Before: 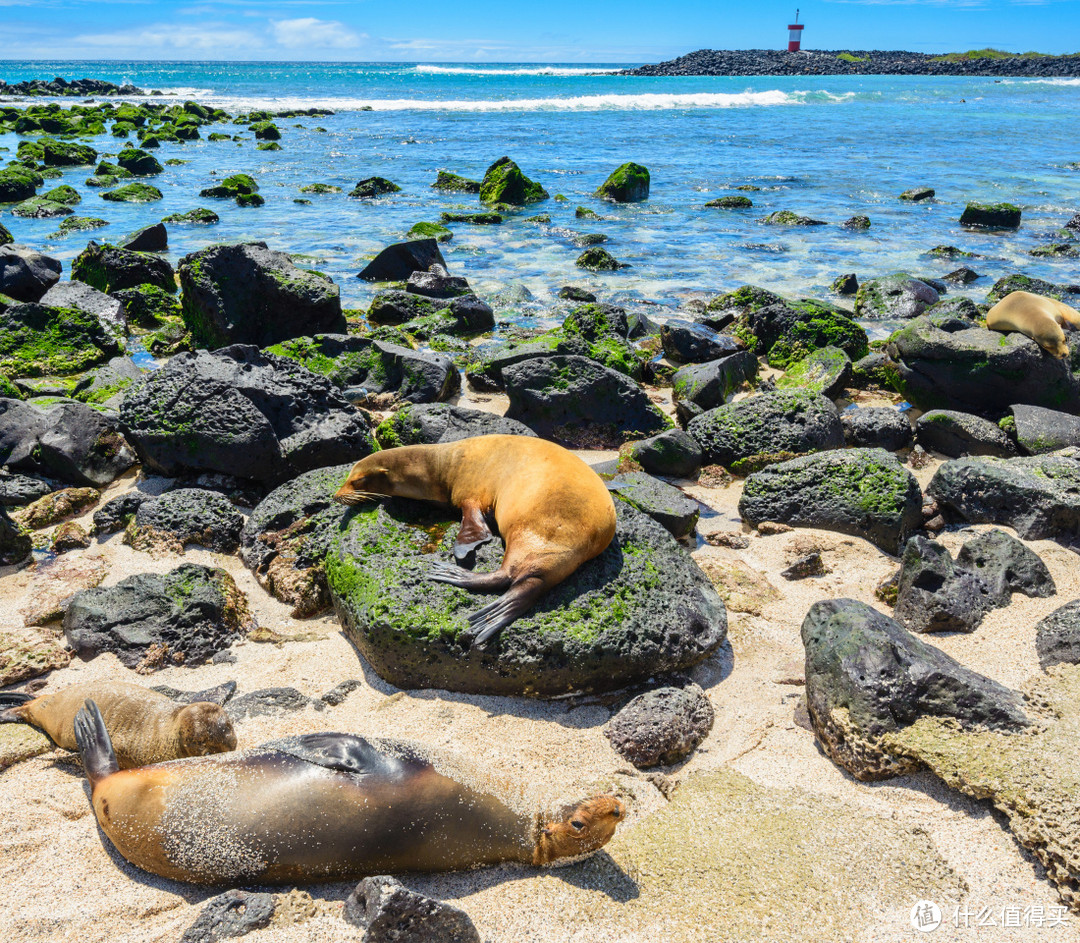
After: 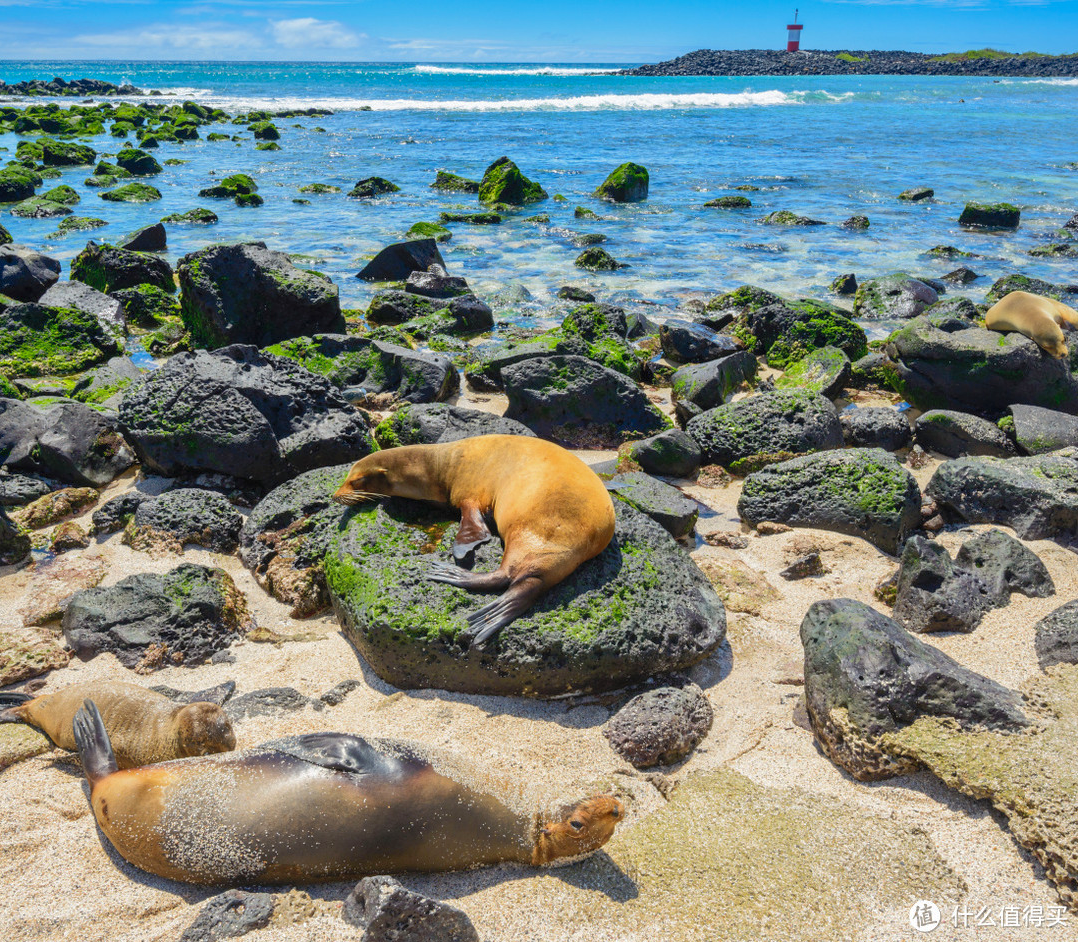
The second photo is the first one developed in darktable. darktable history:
shadows and highlights: on, module defaults
crop and rotate: left 0.096%, bottom 0.011%
